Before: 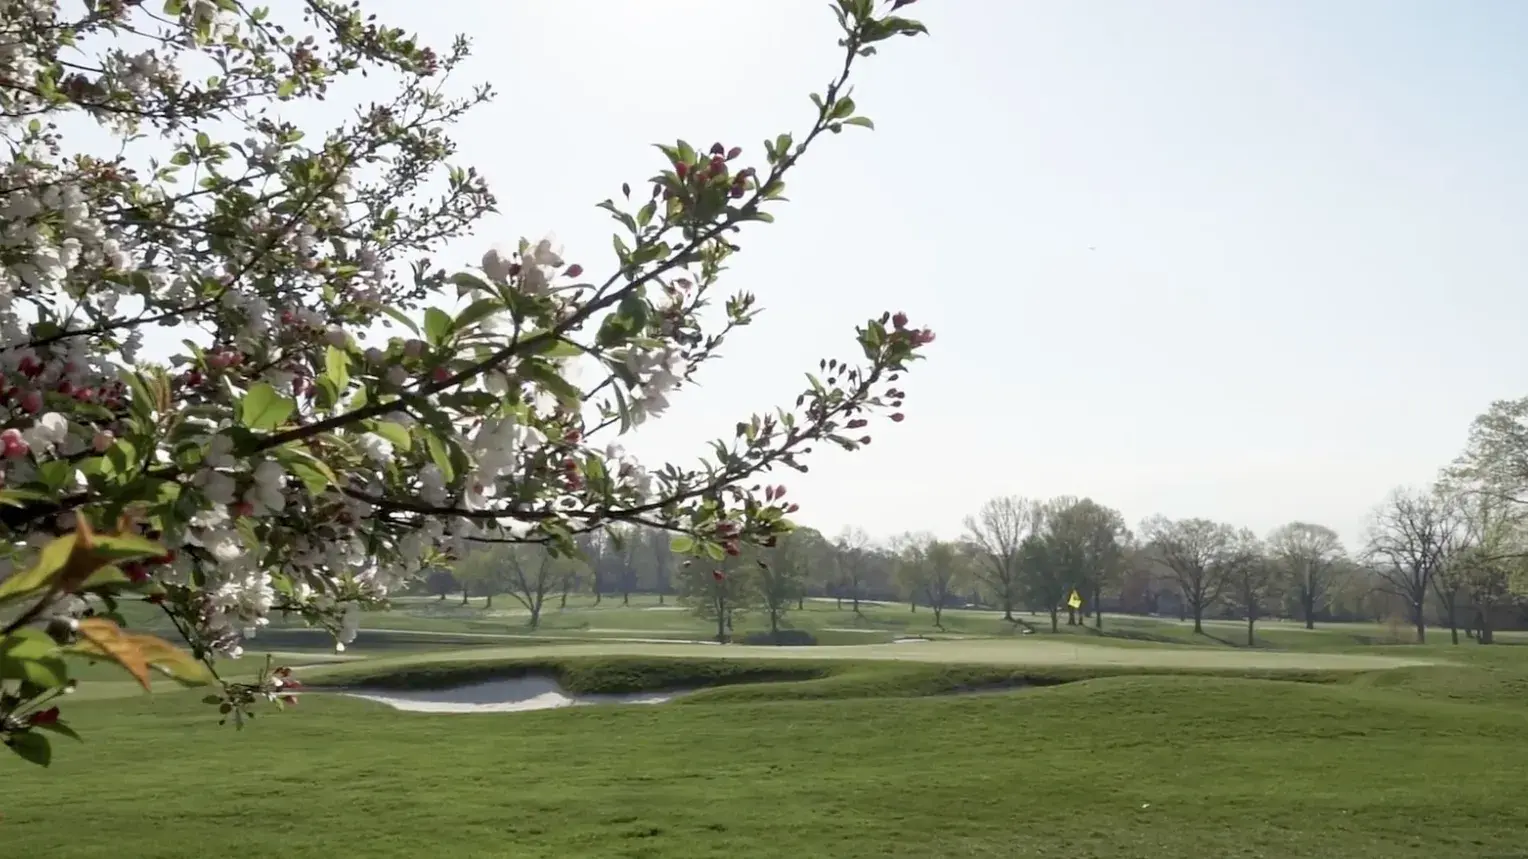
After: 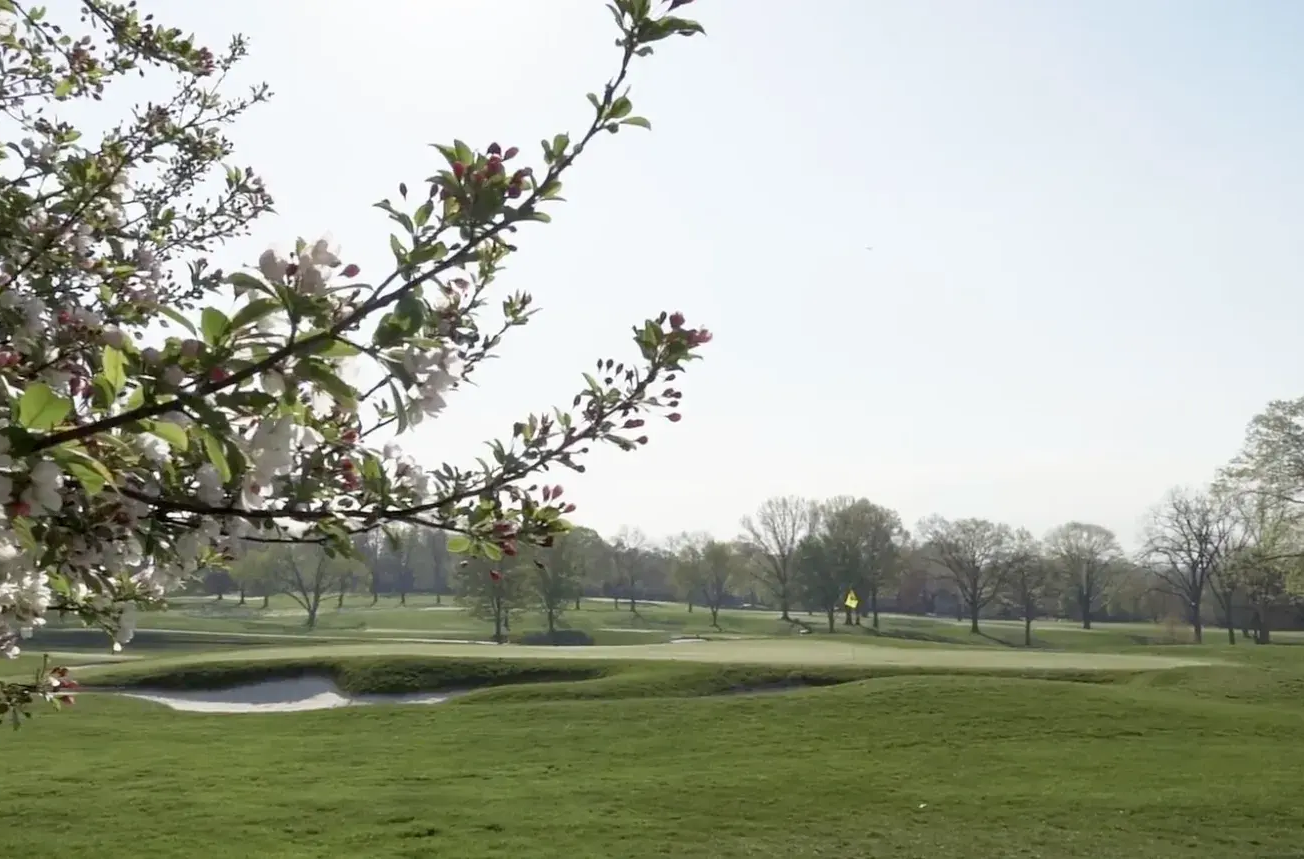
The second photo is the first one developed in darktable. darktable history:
crop and rotate: left 14.65%
